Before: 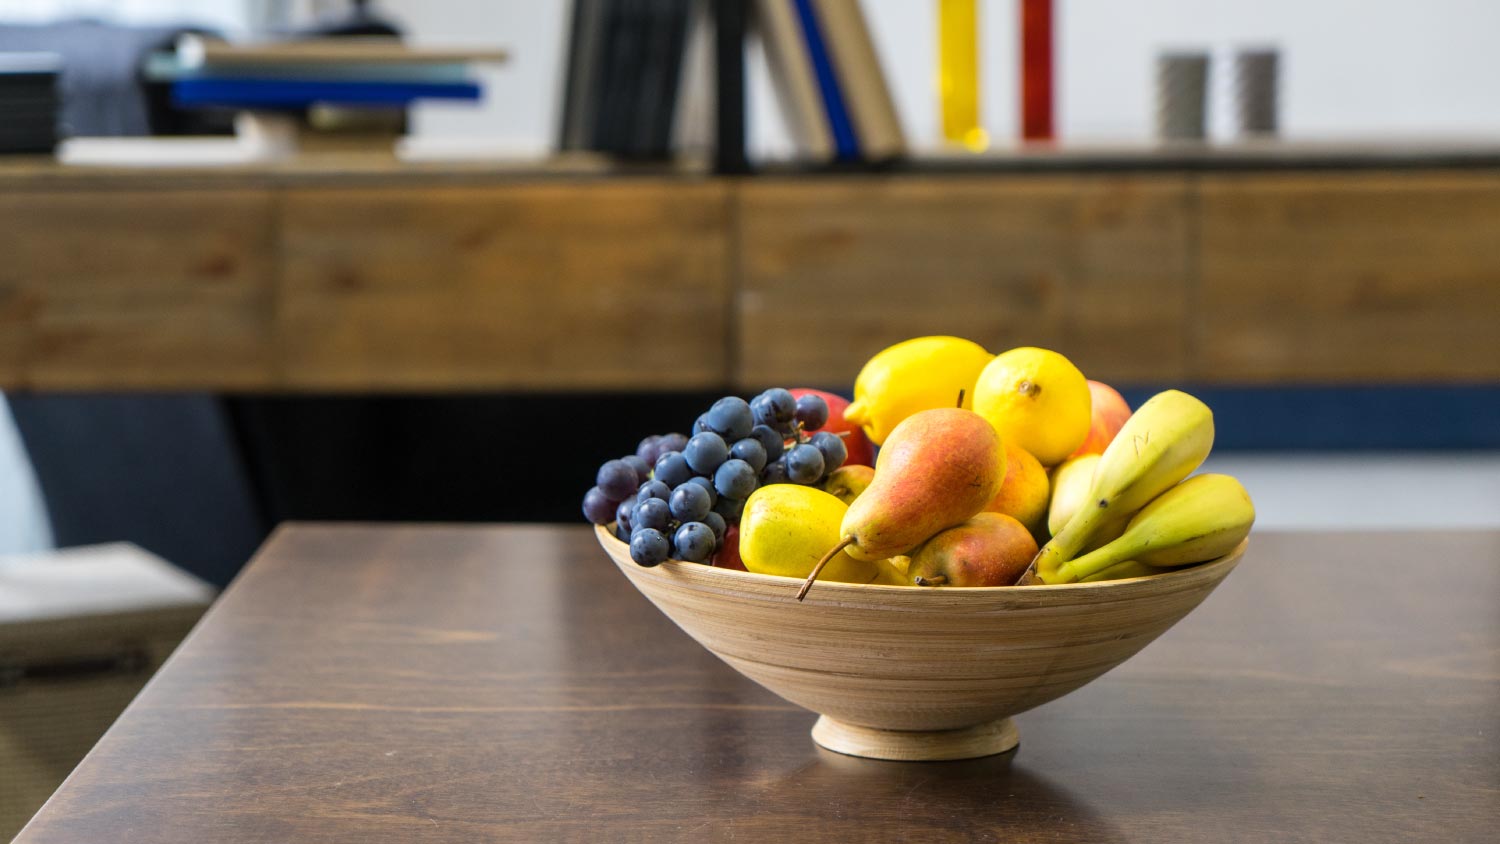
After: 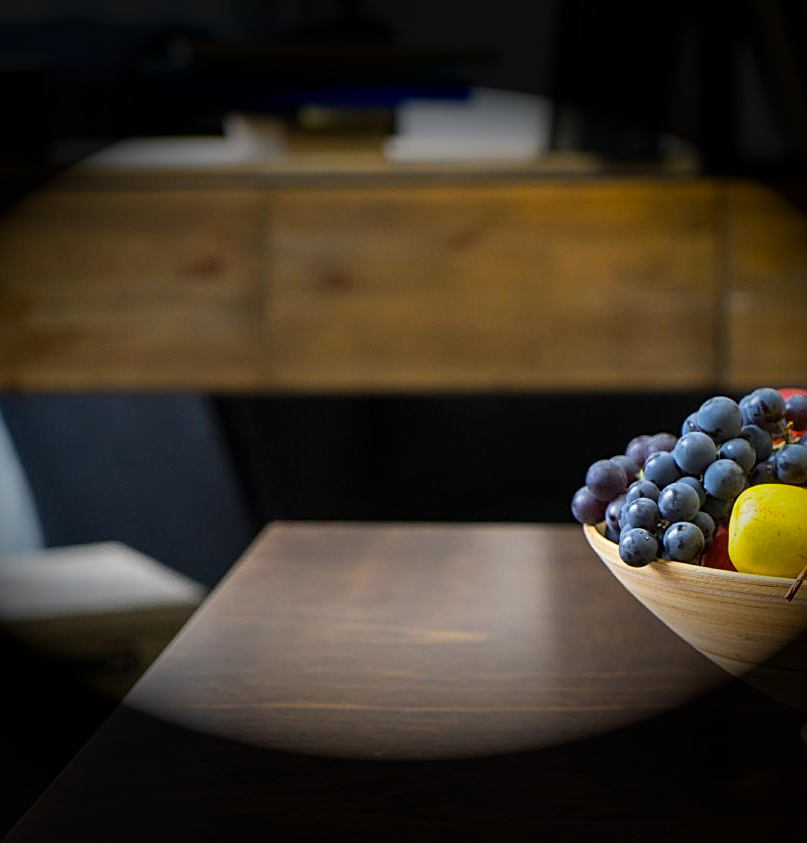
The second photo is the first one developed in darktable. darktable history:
crop: left 0.786%, right 45.392%, bottom 0.083%
sharpen: on, module defaults
vignetting: fall-off start 70.89%, brightness -0.993, saturation 0.495, width/height ratio 1.333, unbound false
